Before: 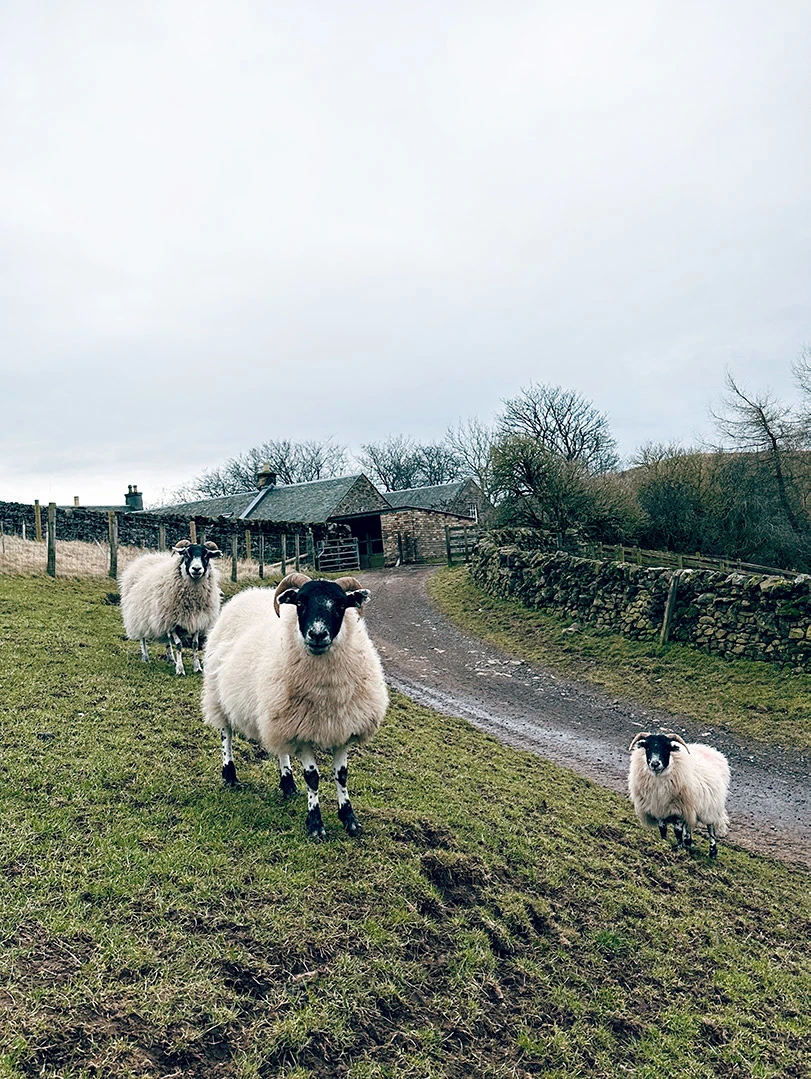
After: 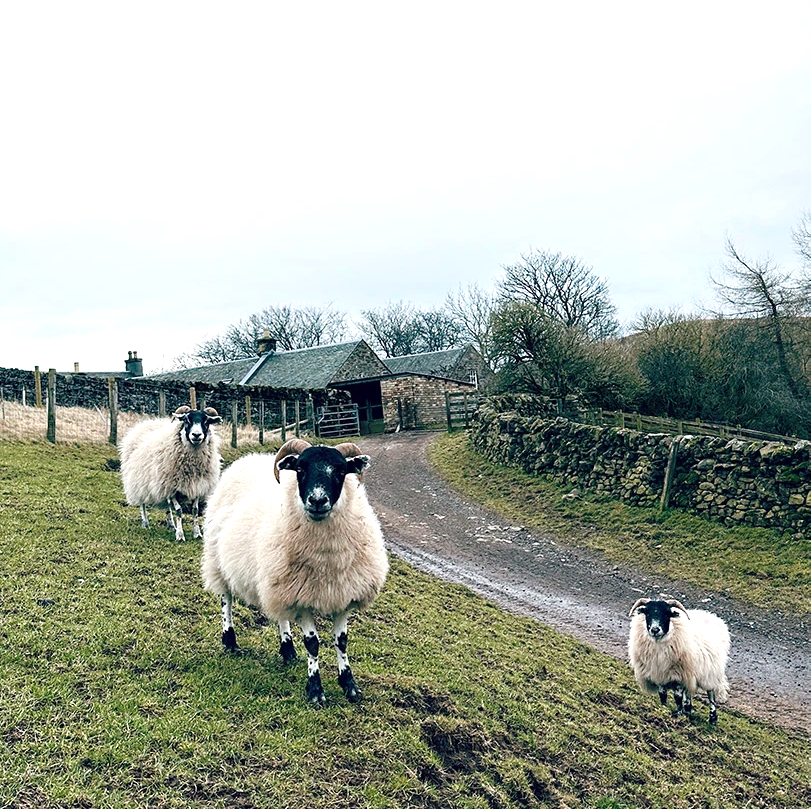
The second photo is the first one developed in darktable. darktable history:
crop and rotate: top 12.5%, bottom 12.5%
exposure: exposure 0.375 EV, compensate highlight preservation false
